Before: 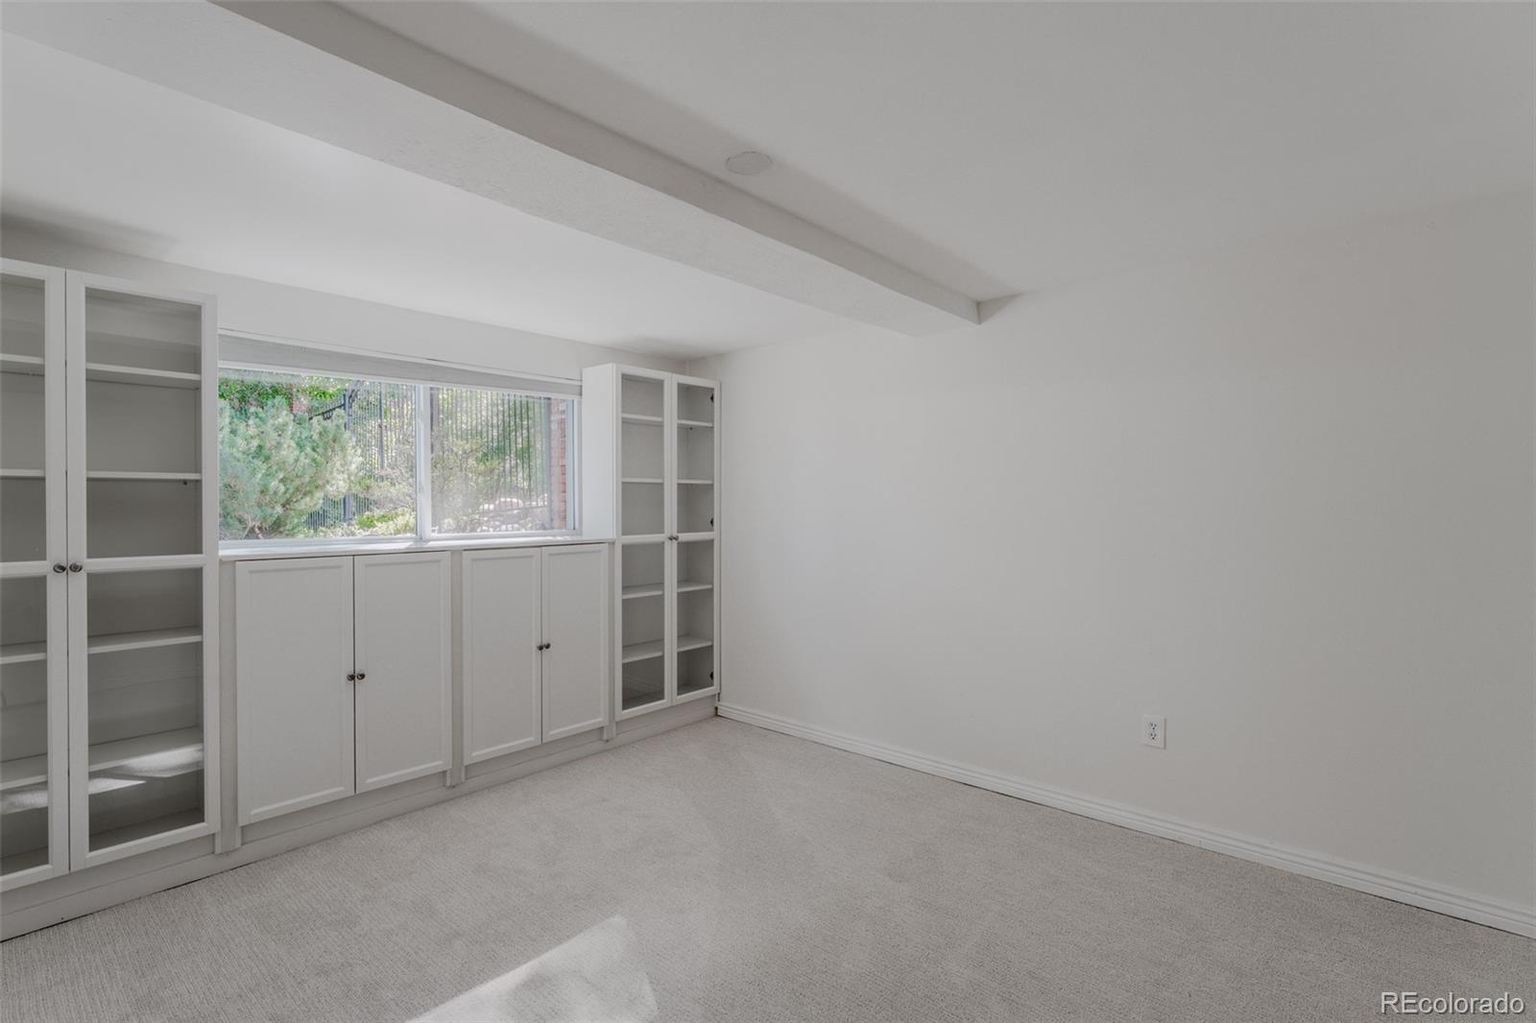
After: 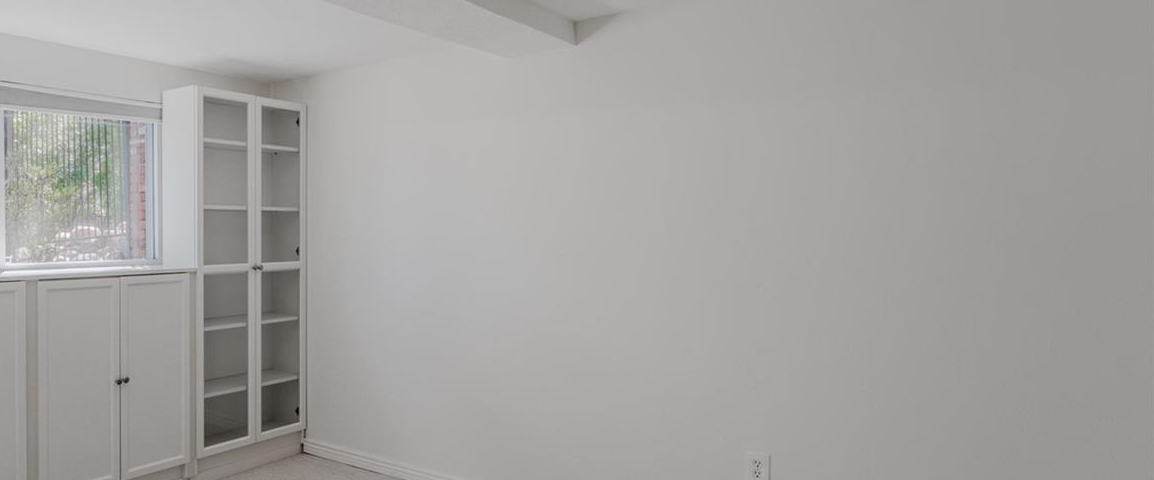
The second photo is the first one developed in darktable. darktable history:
crop and rotate: left 27.848%, top 27.548%, bottom 27.381%
